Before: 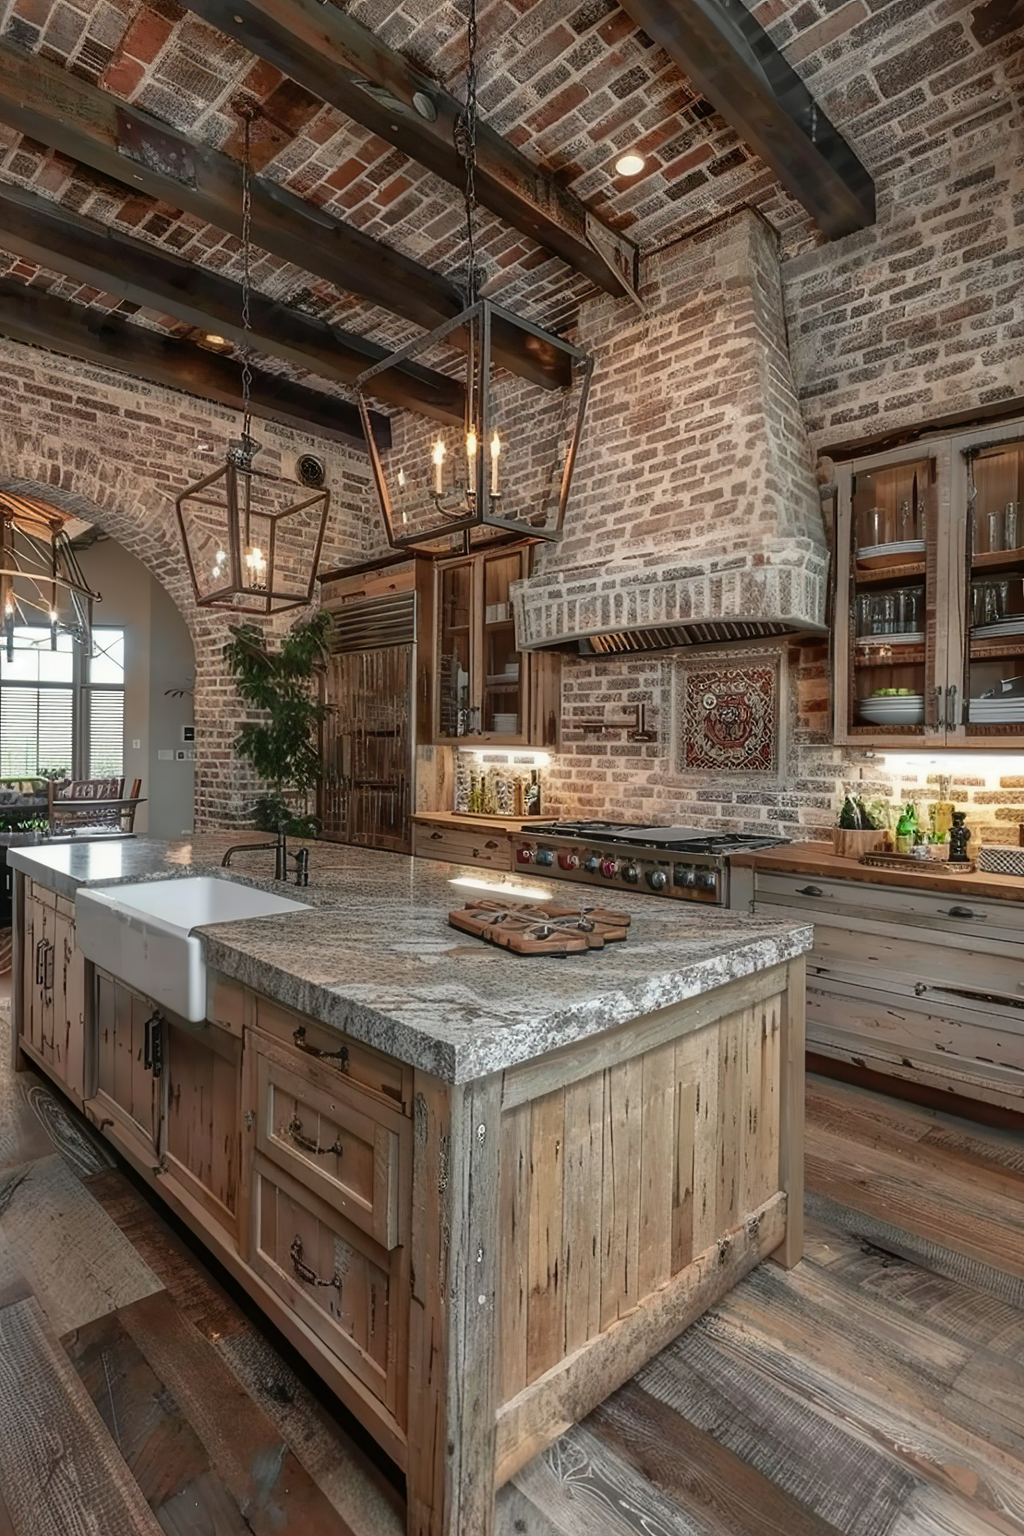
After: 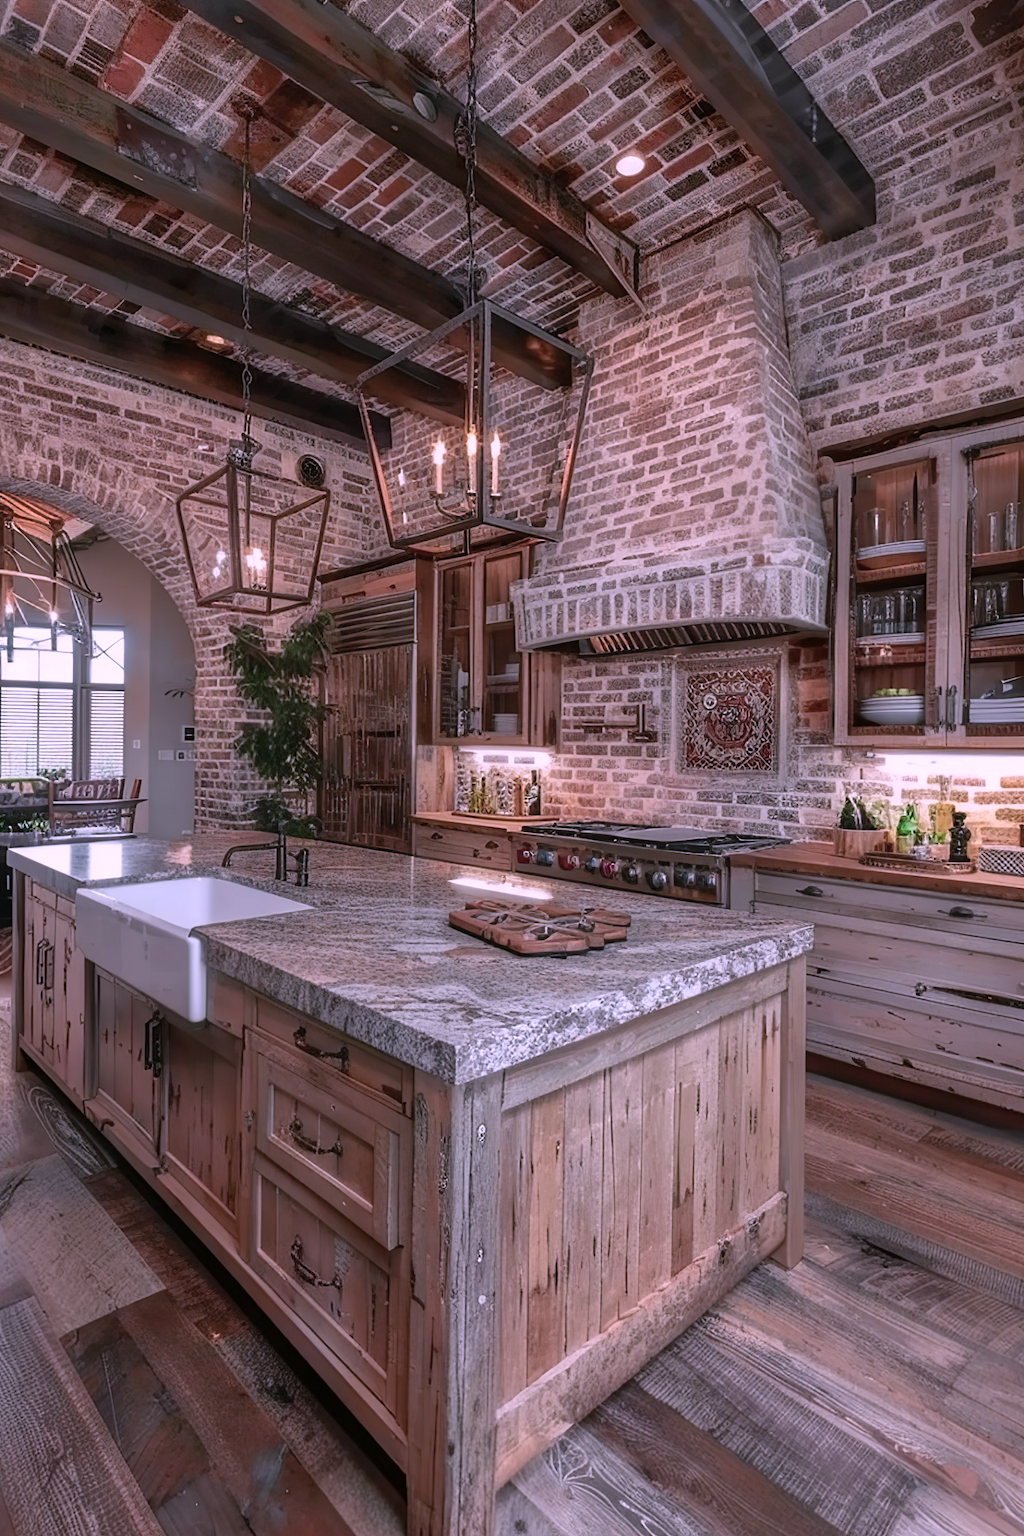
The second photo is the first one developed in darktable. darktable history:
color correction: highlights a* 15.19, highlights b* -24.96
